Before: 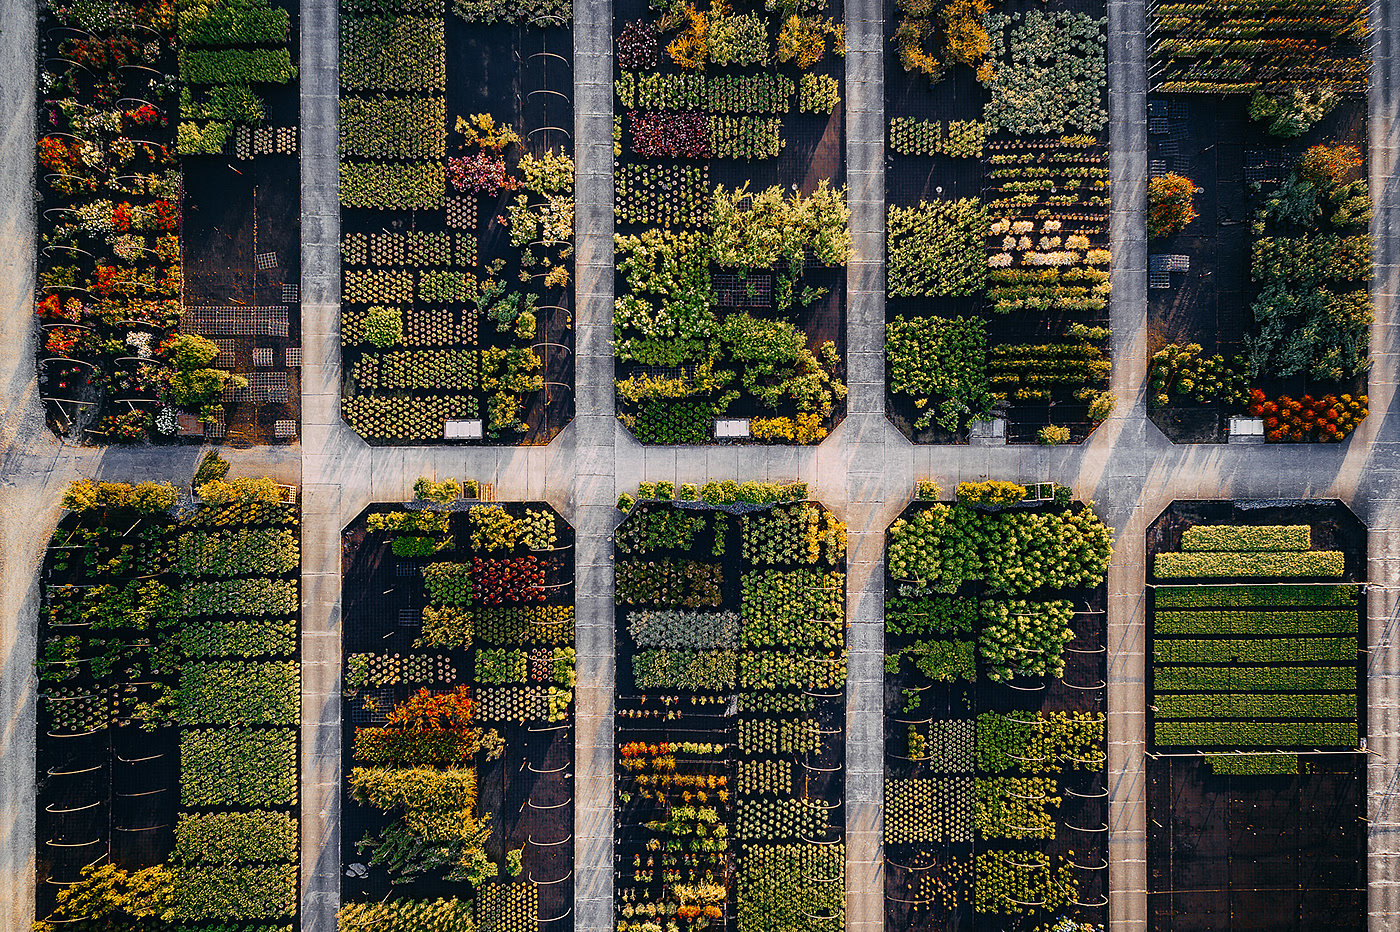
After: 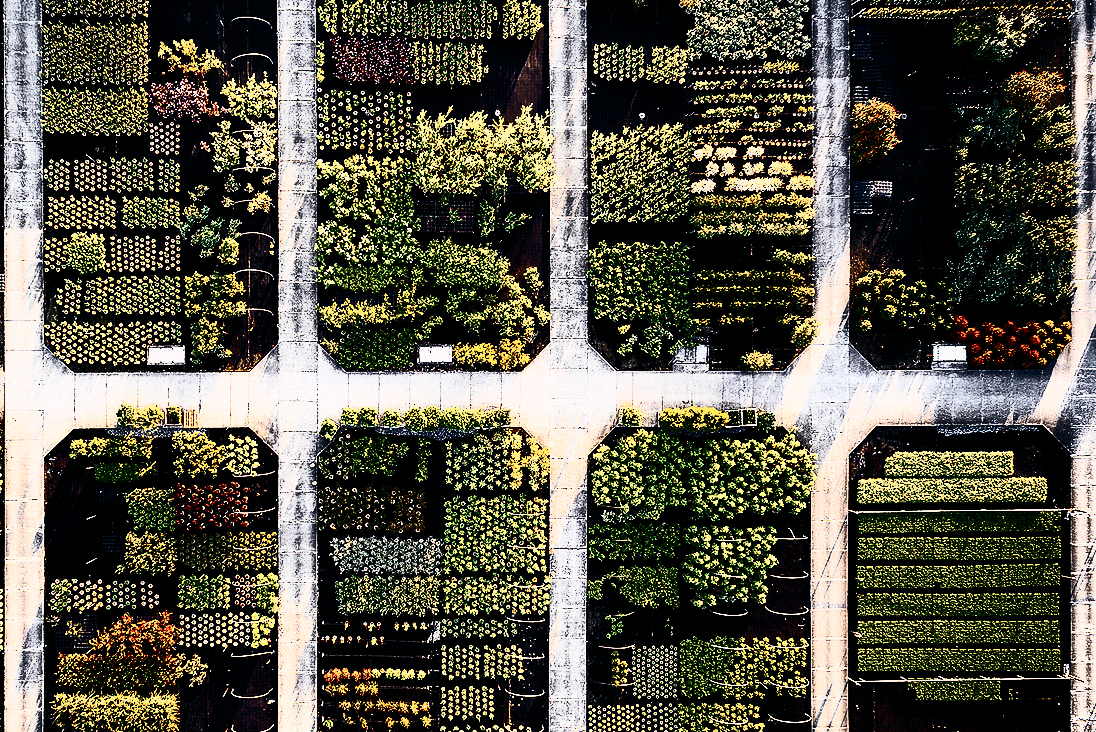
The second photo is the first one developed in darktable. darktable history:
filmic rgb: black relative exposure -5.13 EV, white relative exposure 3.99 EV, hardness 2.88, contrast 1.3, highlights saturation mix -28.79%
contrast brightness saturation: contrast 0.923, brightness 0.197
crop and rotate: left 21.218%, top 7.952%, right 0.481%, bottom 13.421%
